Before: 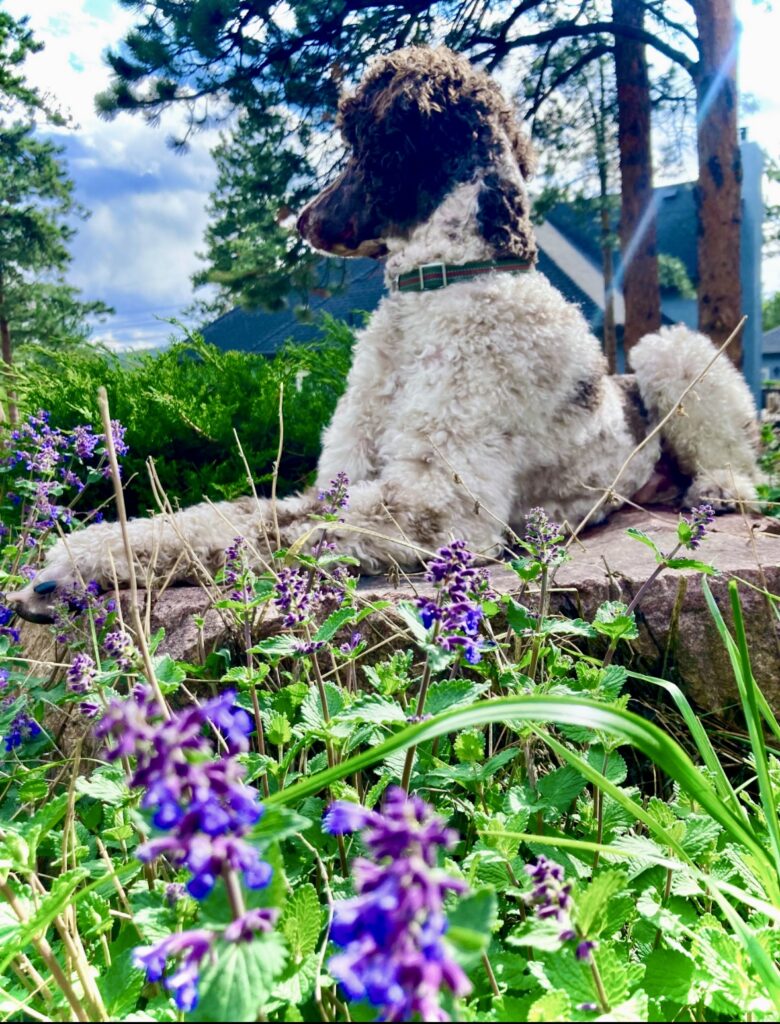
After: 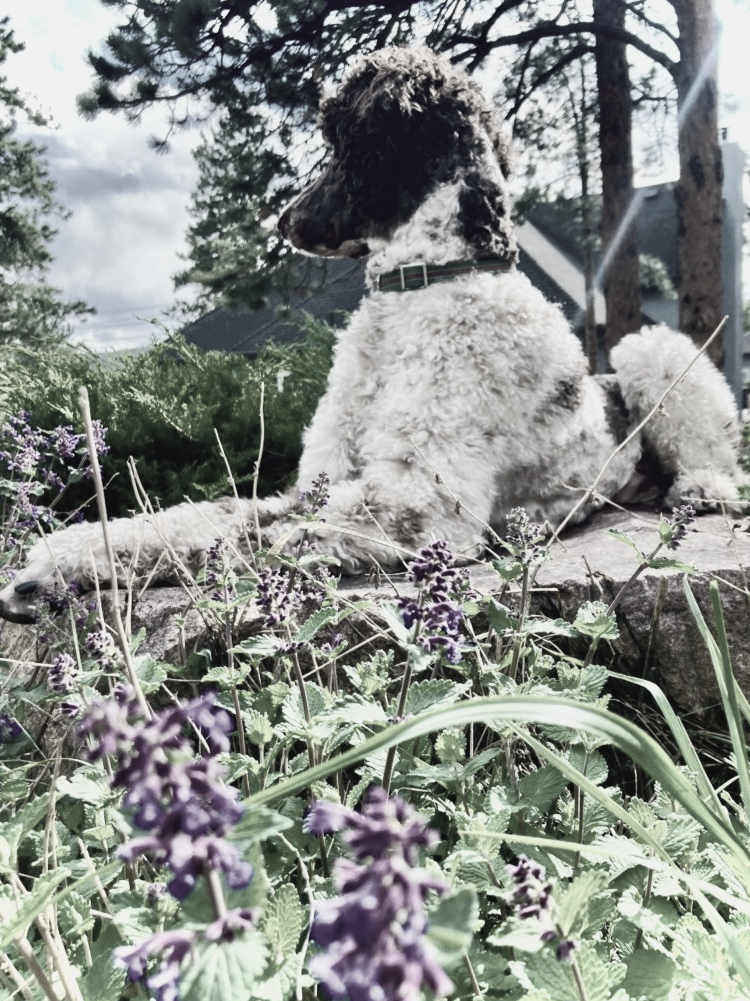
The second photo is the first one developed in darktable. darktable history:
crop and rotate: left 2.547%, right 1.257%, bottom 2.221%
color correction: highlights b* 0.013, saturation 0.192
exposure: exposure -0.171 EV, compensate highlight preservation false
tone curve: curves: ch0 [(0, 0.038) (0.193, 0.212) (0.461, 0.502) (0.629, 0.731) (0.838, 0.916) (1, 0.967)]; ch1 [(0, 0) (0.35, 0.356) (0.45, 0.453) (0.504, 0.503) (0.532, 0.524) (0.558, 0.559) (0.735, 0.762) (1, 1)]; ch2 [(0, 0) (0.281, 0.266) (0.456, 0.469) (0.5, 0.5) (0.533, 0.545) (0.606, 0.607) (0.646, 0.654) (1, 1)], color space Lab, independent channels, preserve colors none
